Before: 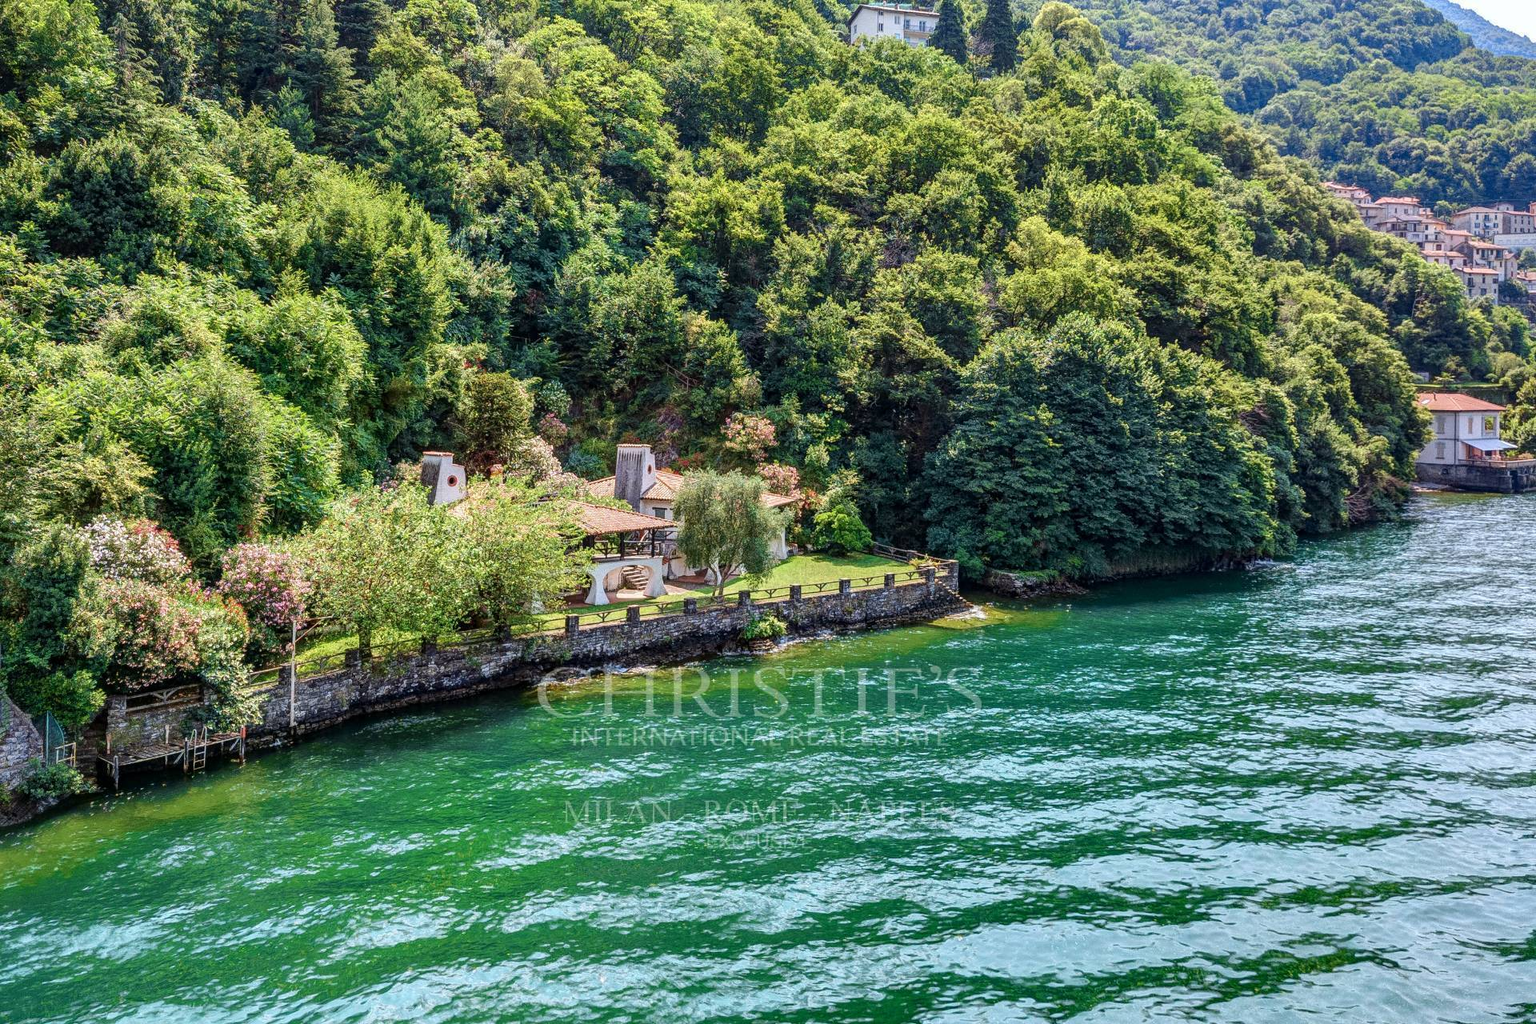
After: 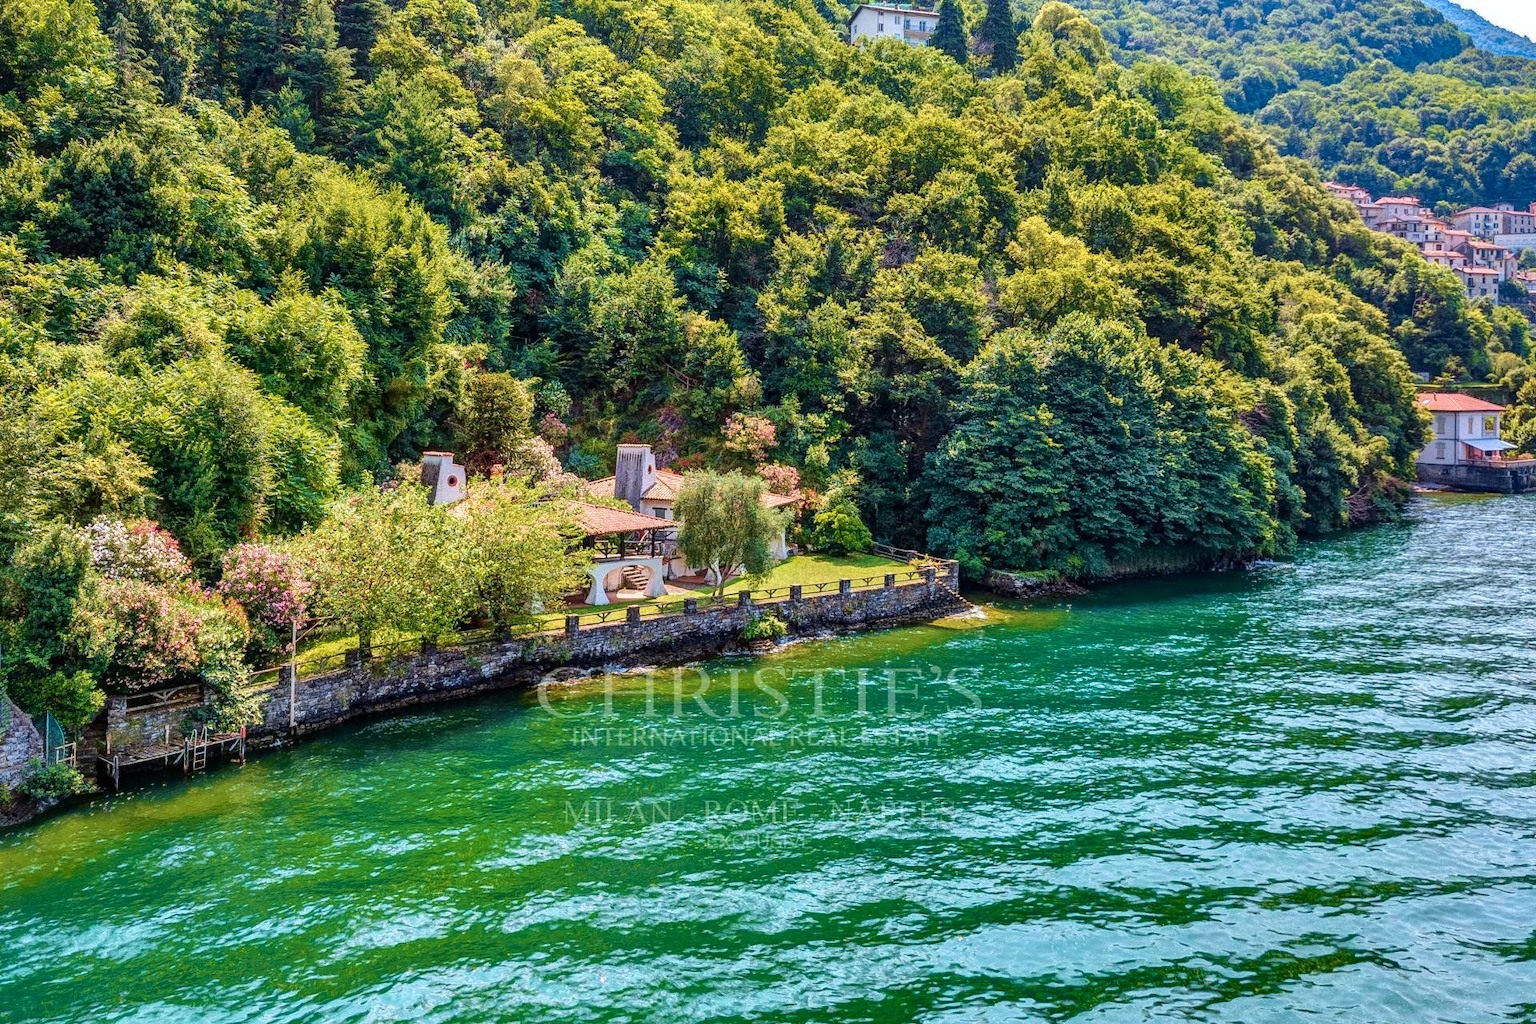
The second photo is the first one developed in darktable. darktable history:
shadows and highlights: low approximation 0.01, soften with gaussian
velvia: strength 27.66%
color zones: curves: ch1 [(0.235, 0.558) (0.75, 0.5)]; ch2 [(0.25, 0.462) (0.749, 0.457)]
tone equalizer: edges refinement/feathering 500, mask exposure compensation -1.57 EV, preserve details no
